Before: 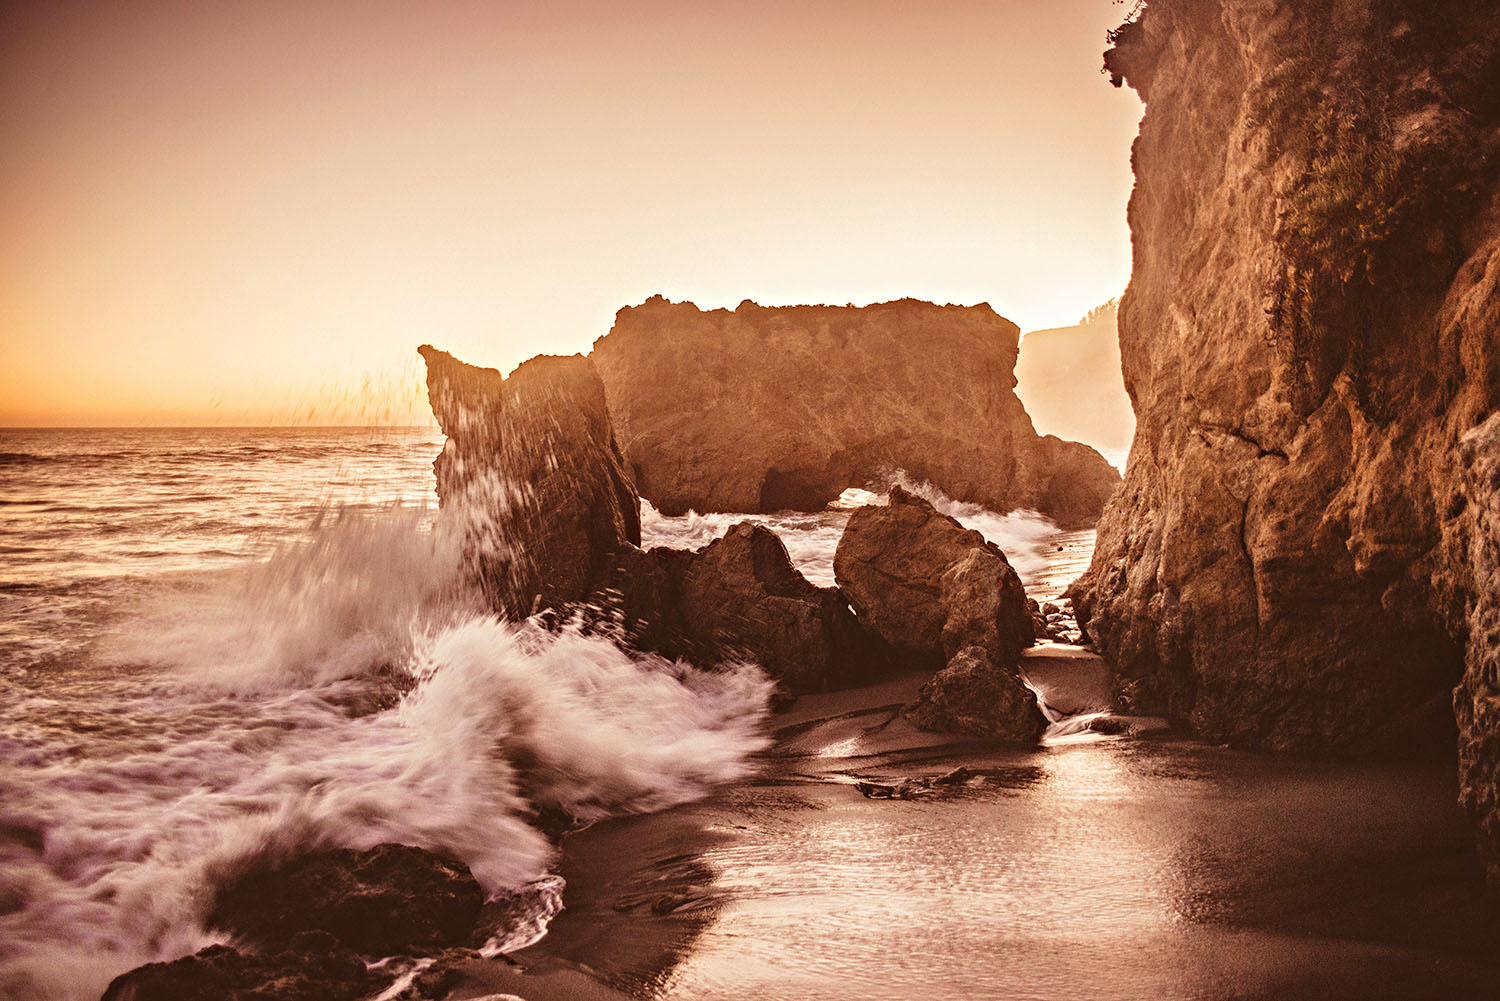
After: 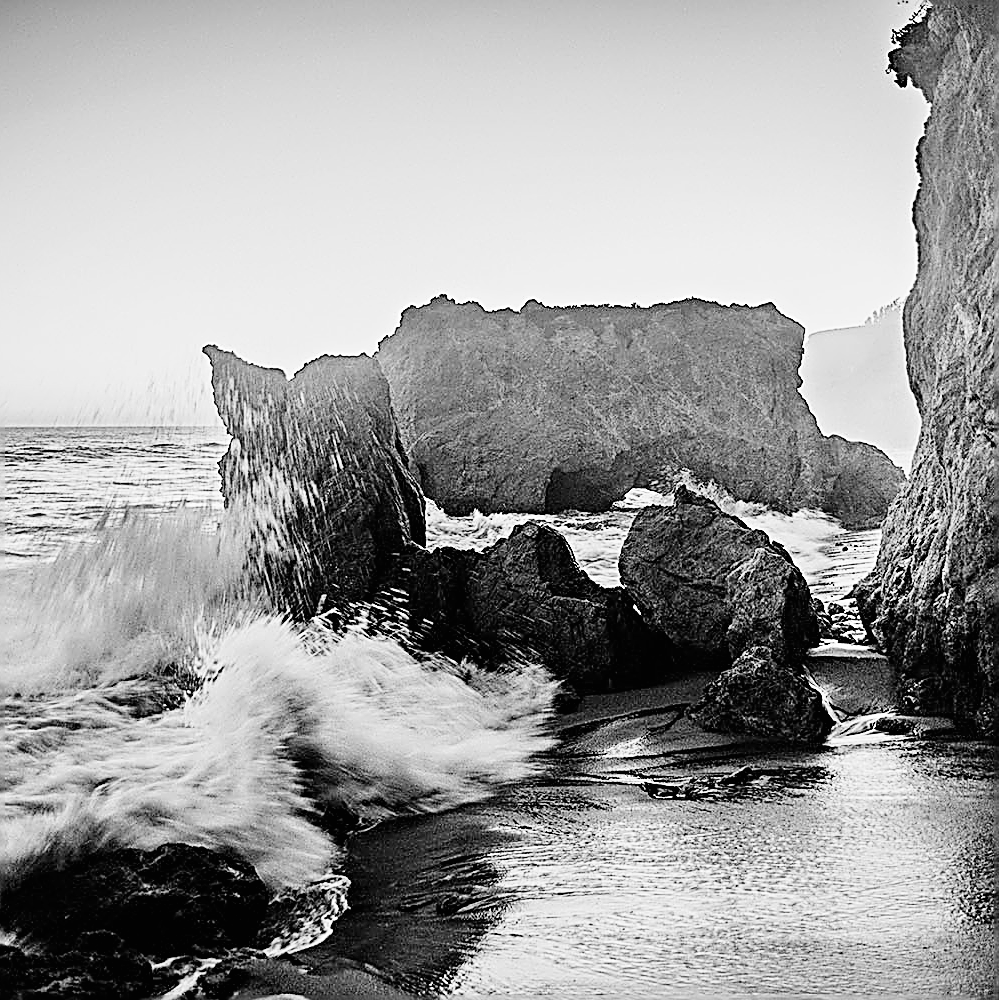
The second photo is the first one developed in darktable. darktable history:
contrast brightness saturation: contrast 0.2, brightness 0.16, saturation 0.22
crop and rotate: left 14.436%, right 18.898%
filmic rgb: black relative exposure -3.31 EV, white relative exposure 3.45 EV, hardness 2.36, contrast 1.103
color correction: saturation 1.8
sharpen: amount 2
rotate and perspective: automatic cropping original format, crop left 0, crop top 0
monochrome: a 32, b 64, size 2.3, highlights 1
